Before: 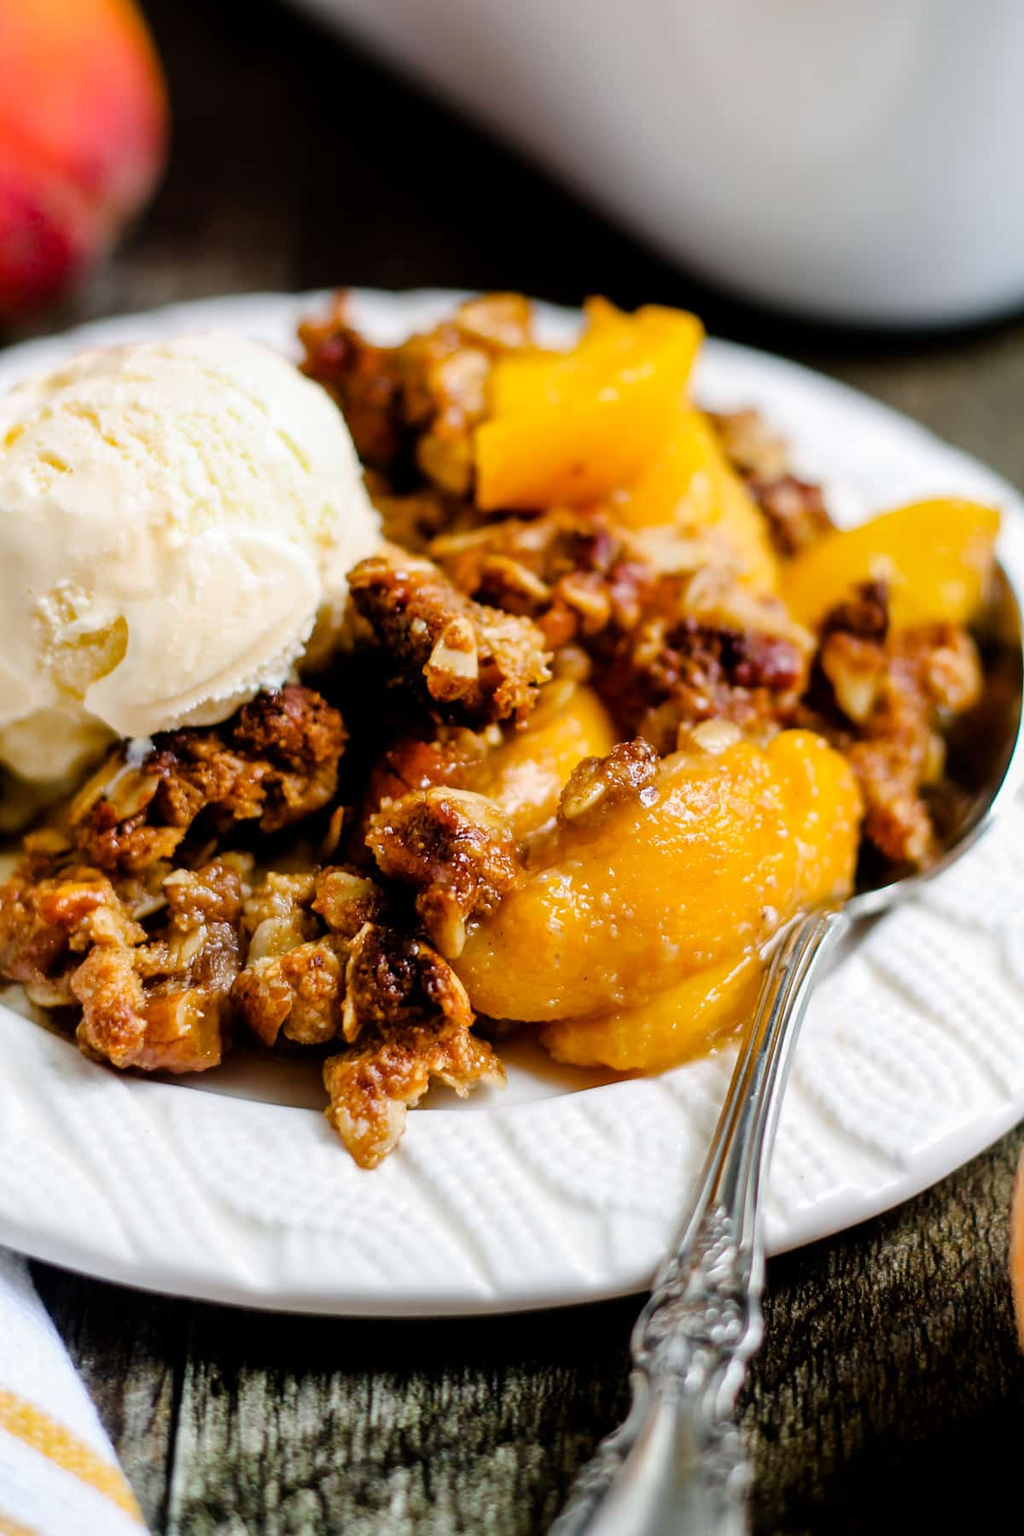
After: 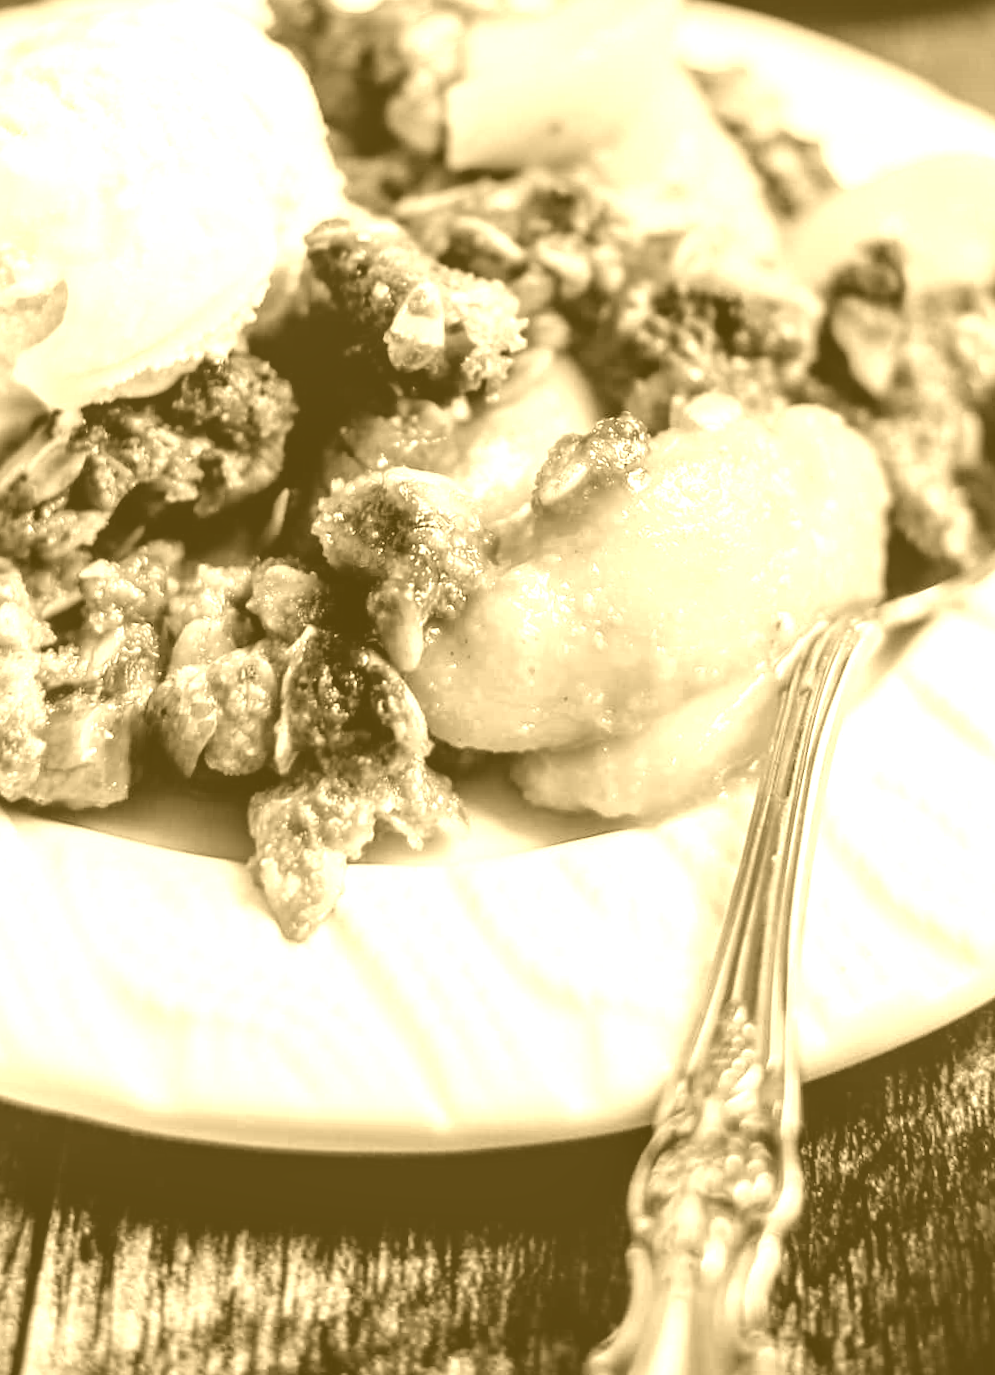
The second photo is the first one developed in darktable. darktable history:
colorize: hue 36°, source mix 100%
rotate and perspective: rotation 0.72°, lens shift (vertical) -0.352, lens shift (horizontal) -0.051, crop left 0.152, crop right 0.859, crop top 0.019, crop bottom 0.964
crop and rotate: top 15.774%, bottom 5.506%
local contrast: on, module defaults
